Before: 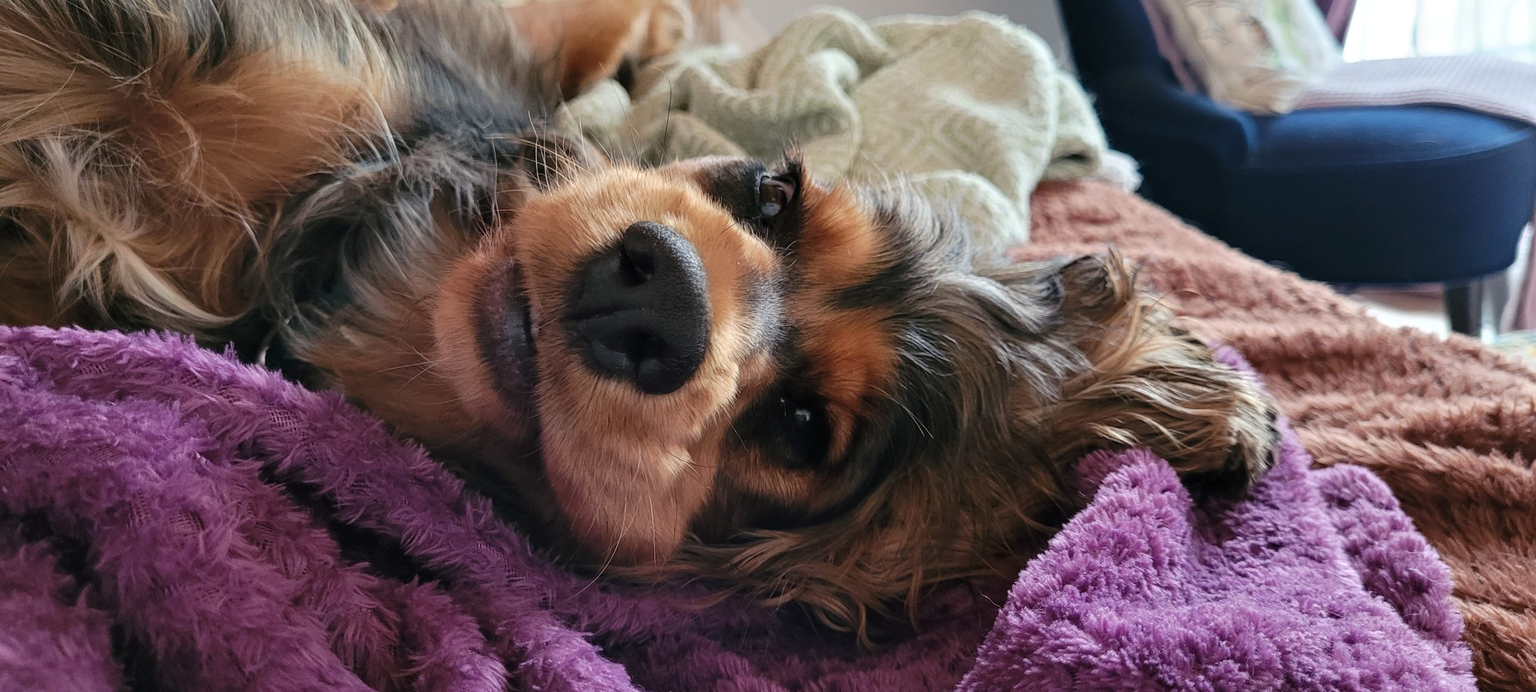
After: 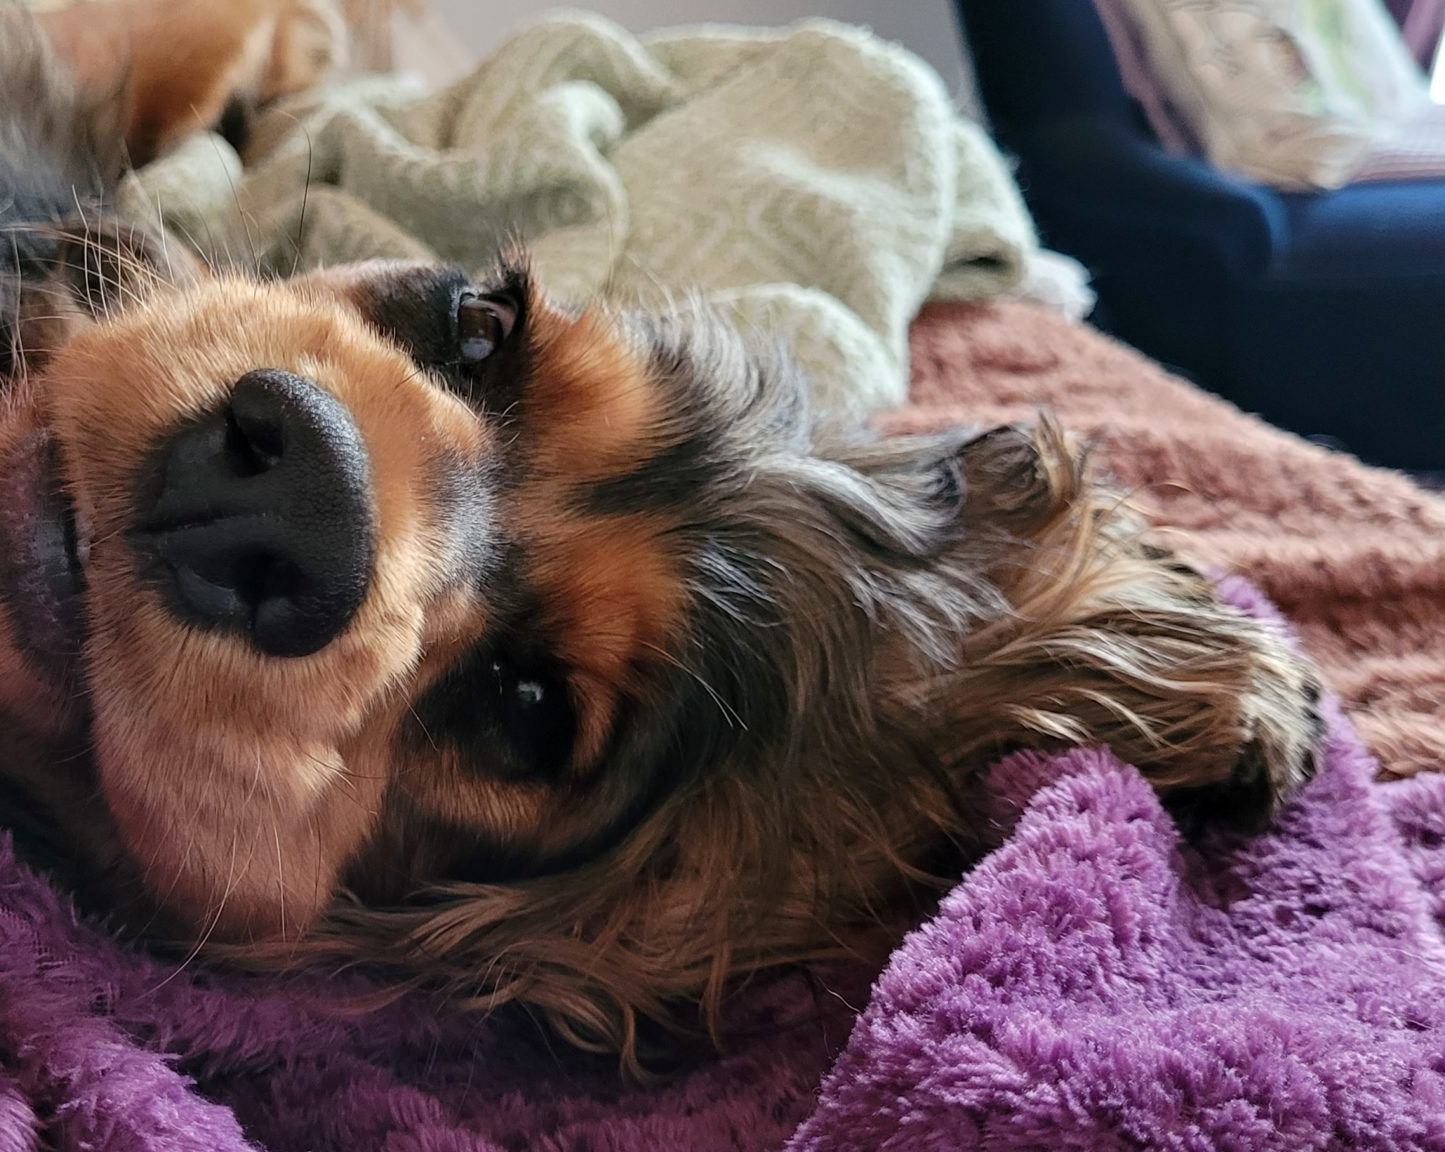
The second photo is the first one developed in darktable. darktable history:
crop: left 31.567%, top 0.012%, right 11.967%
exposure: black level correction 0.001, compensate highlight preservation false
